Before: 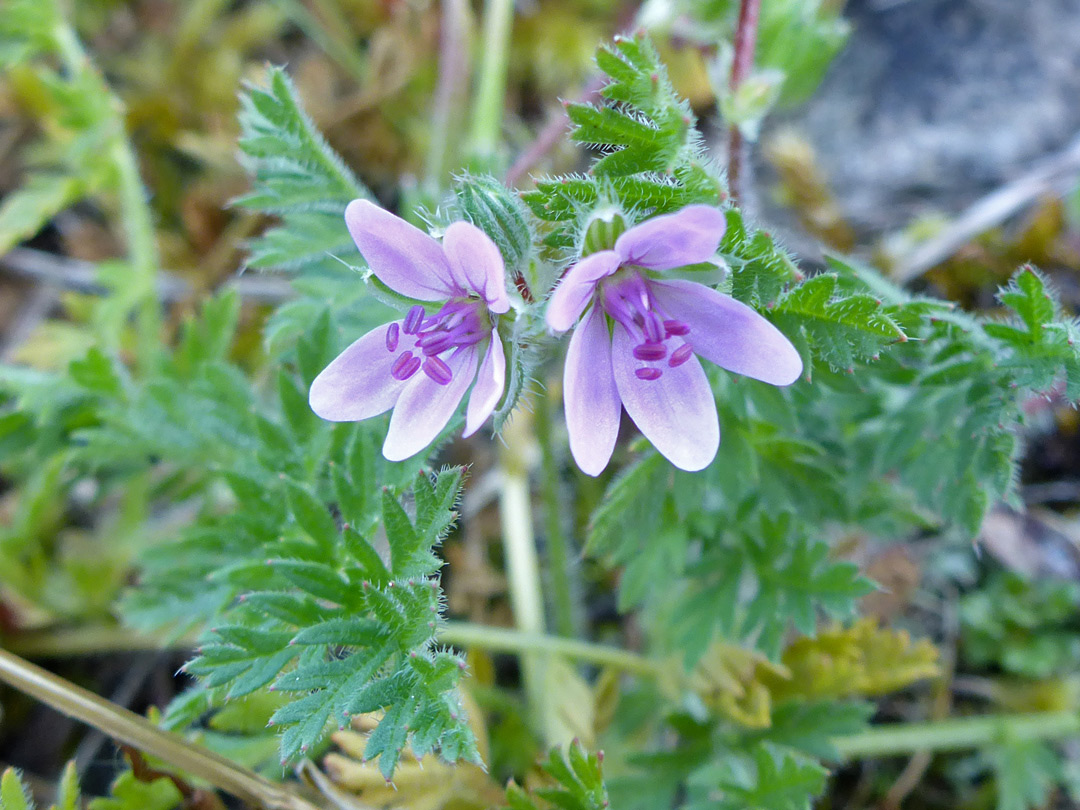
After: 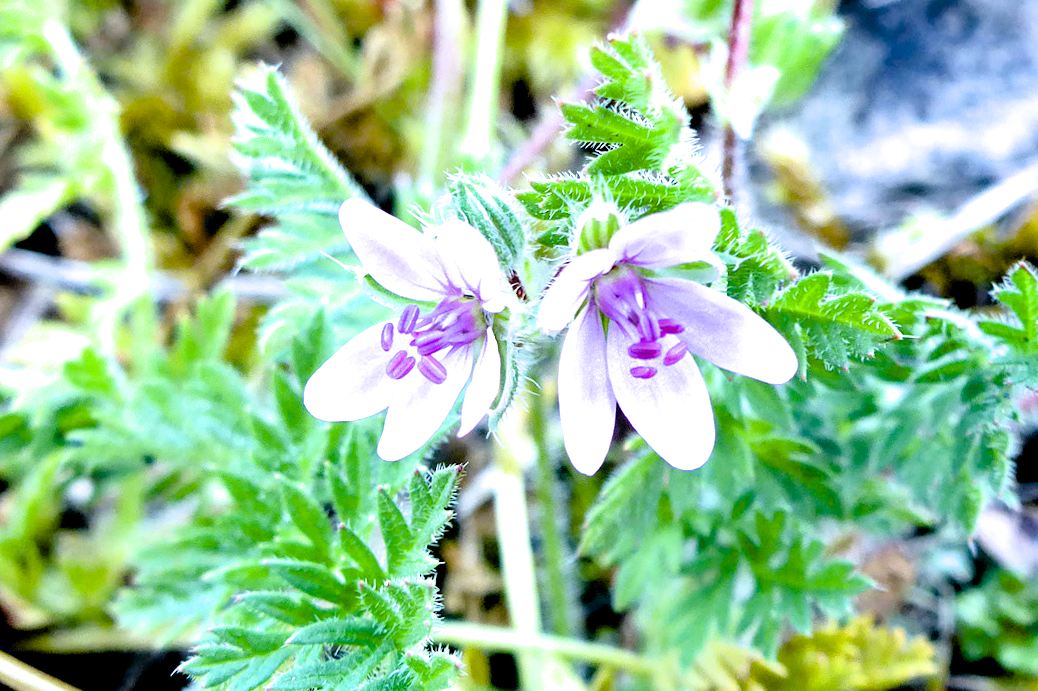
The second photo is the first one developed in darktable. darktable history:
exposure: black level correction 0.035, exposure 0.9 EV, compensate highlight preservation false
filmic rgb: black relative exposure -3.57 EV, white relative exposure 2.29 EV, hardness 3.41
white balance: red 0.98, blue 1.034
crop and rotate: angle 0.2°, left 0.275%, right 3.127%, bottom 14.18%
